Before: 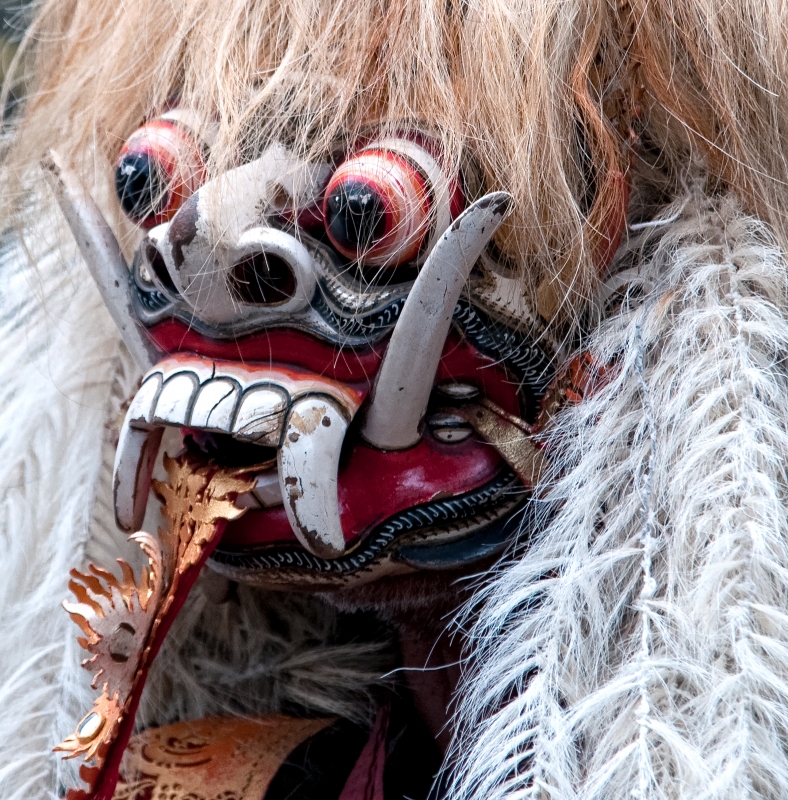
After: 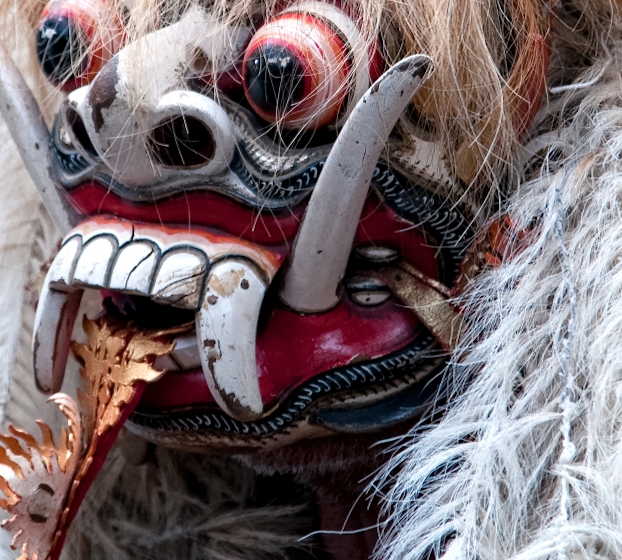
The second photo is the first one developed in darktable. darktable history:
rotate and perspective: rotation 0.192°, lens shift (horizontal) -0.015, crop left 0.005, crop right 0.996, crop top 0.006, crop bottom 0.99
crop: left 9.712%, top 16.928%, right 10.845%, bottom 12.332%
